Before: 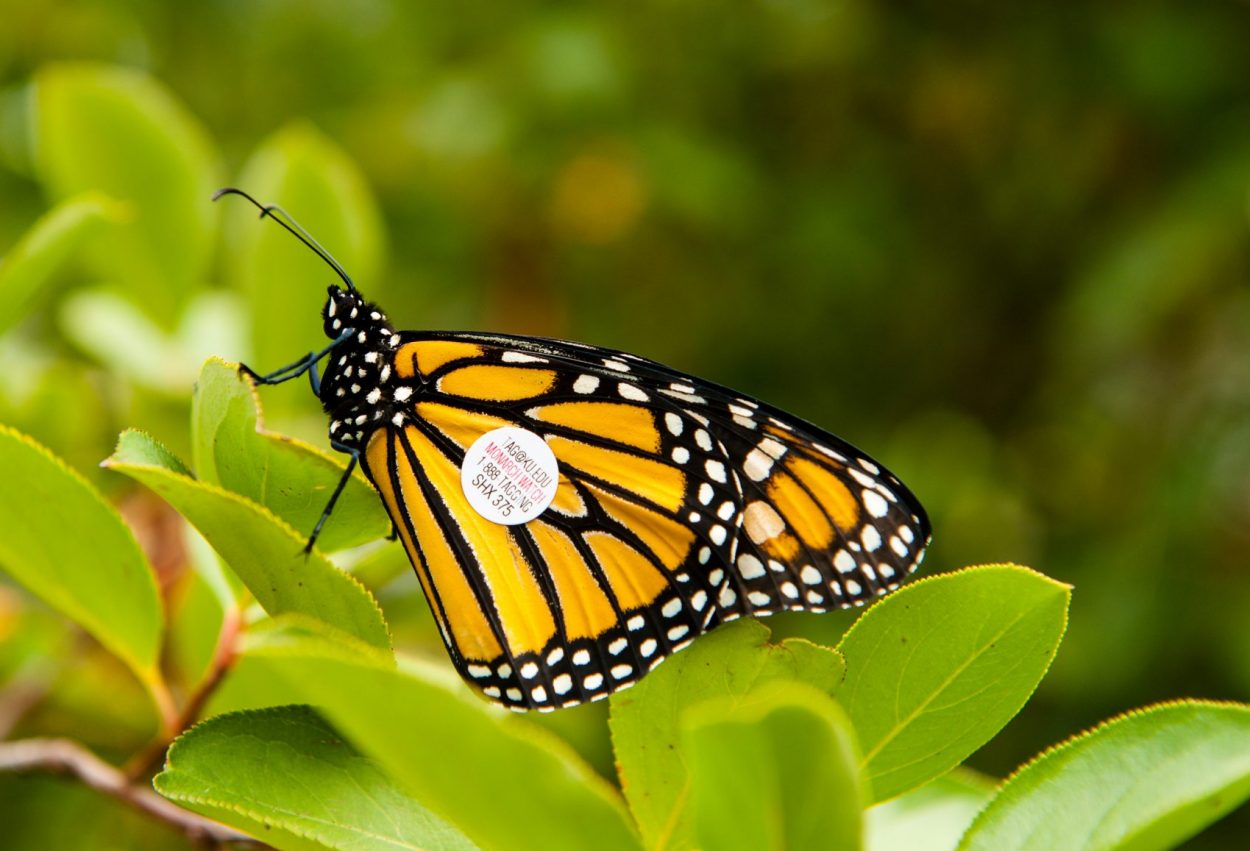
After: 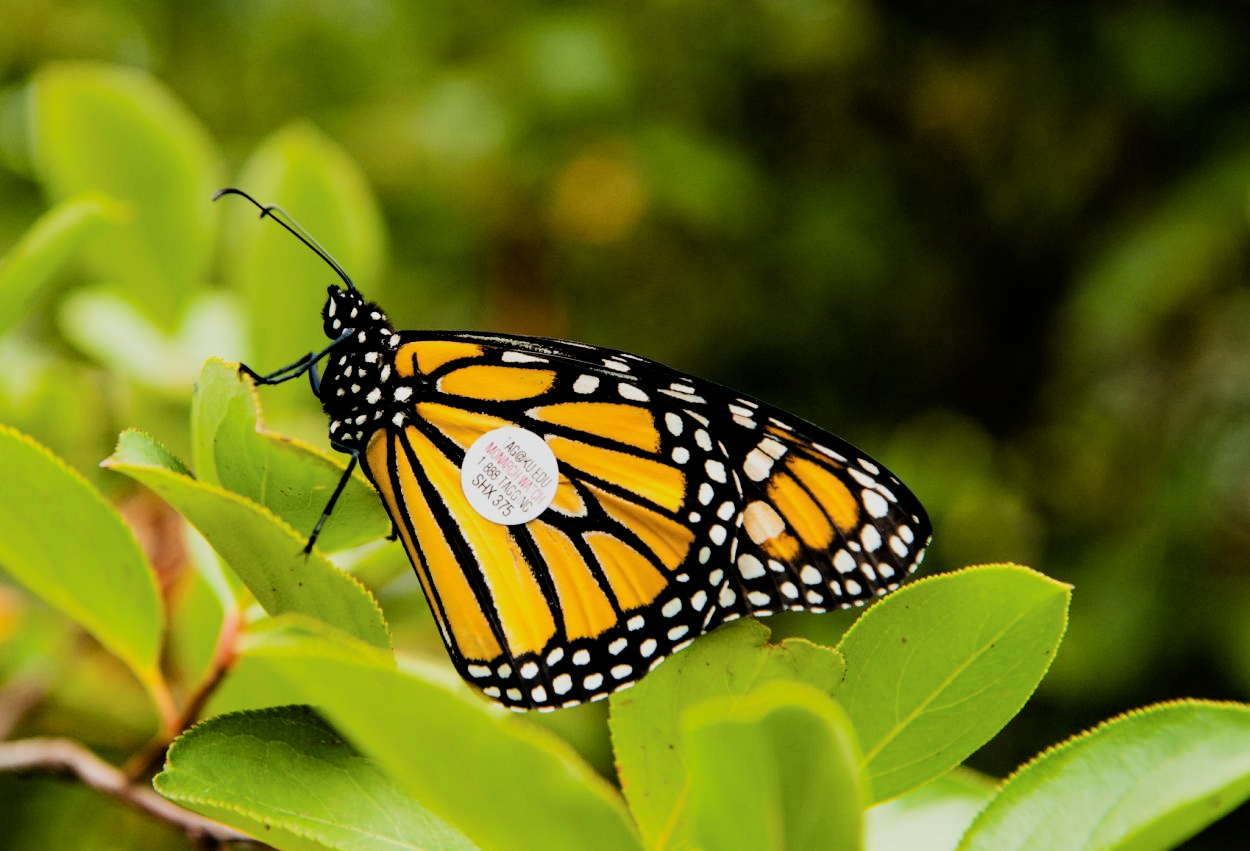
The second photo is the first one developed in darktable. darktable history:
exposure: compensate highlight preservation false
filmic rgb: black relative exposure -5.15 EV, white relative exposure 3.98 EV, hardness 2.88, contrast 1.301, highlights saturation mix -29.91%
